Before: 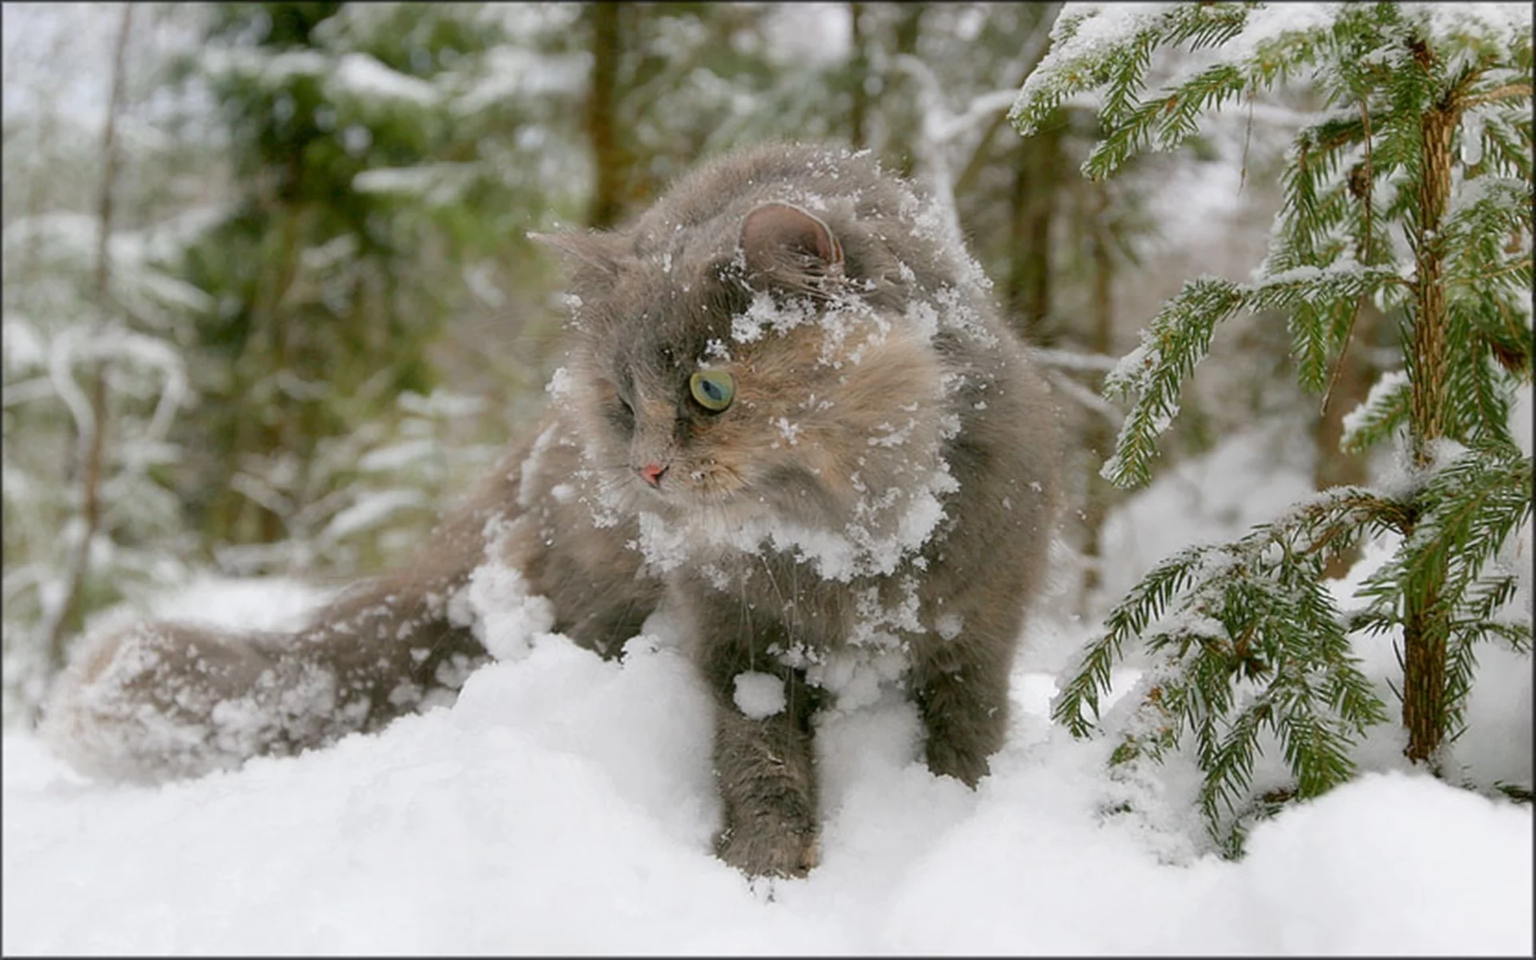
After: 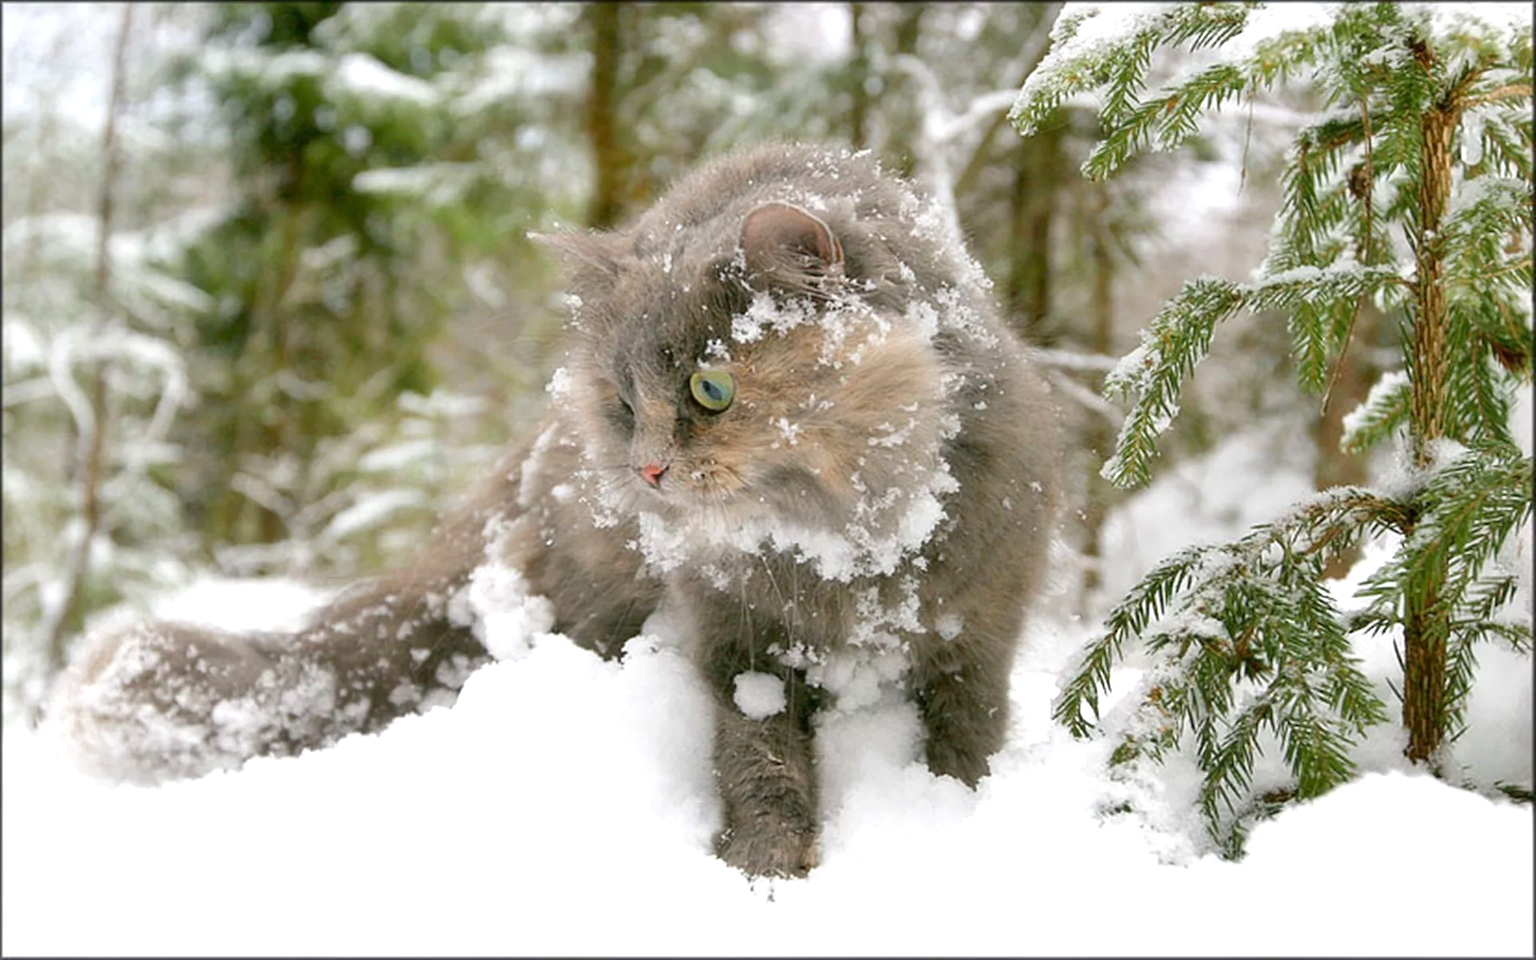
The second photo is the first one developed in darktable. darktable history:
shadows and highlights: shadows 36.44, highlights -27.97, soften with gaussian
exposure: exposure 0.664 EV, compensate highlight preservation false
